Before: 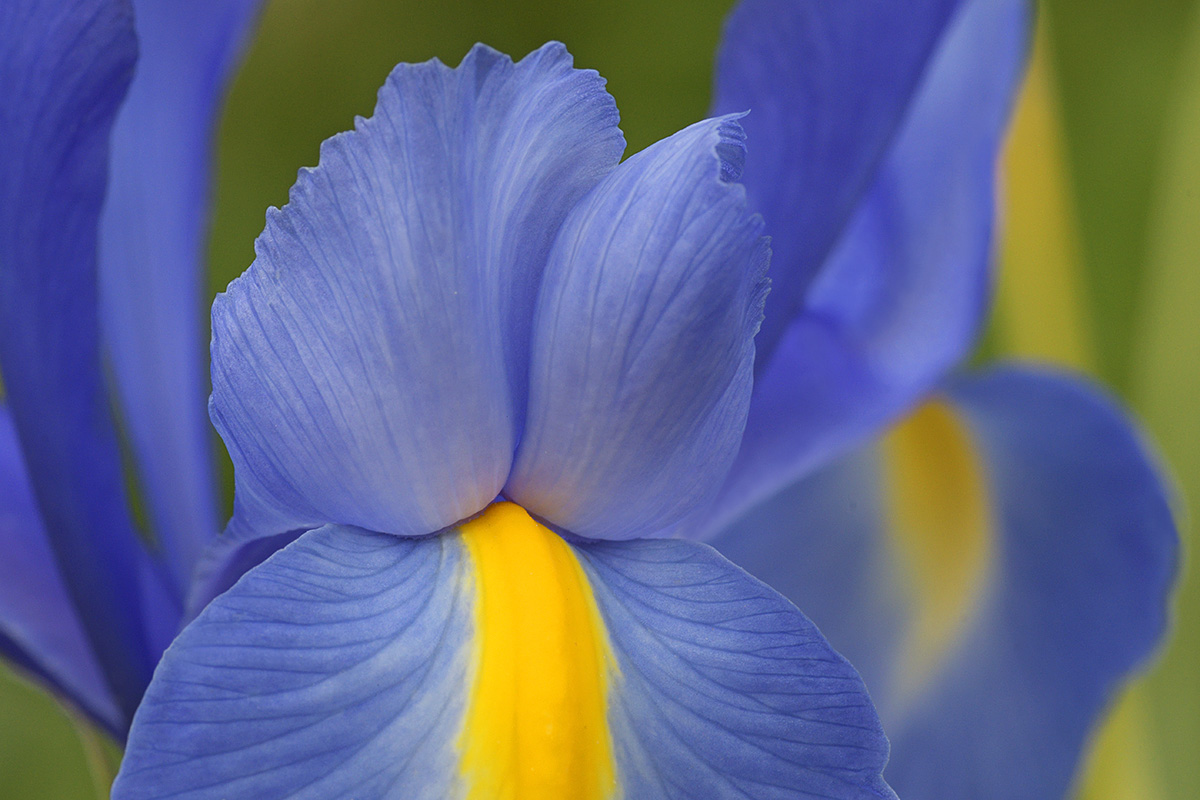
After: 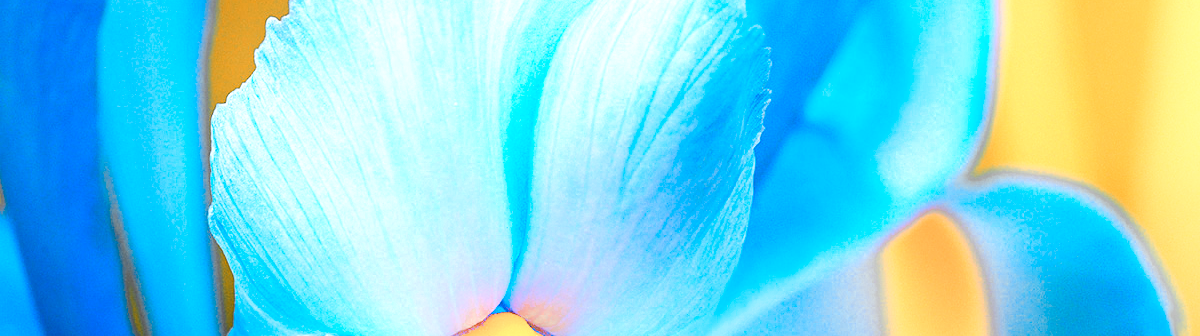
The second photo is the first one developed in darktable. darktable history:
shadows and highlights: shadows -89.43, highlights 91.93, soften with gaussian
base curve: curves: ch0 [(0, 0) (0.028, 0.03) (0.105, 0.232) (0.387, 0.748) (0.754, 0.968) (1, 1)], preserve colors none
color zones: curves: ch0 [(0.009, 0.528) (0.136, 0.6) (0.255, 0.586) (0.39, 0.528) (0.522, 0.584) (0.686, 0.736) (0.849, 0.561)]; ch1 [(0.045, 0.781) (0.14, 0.416) (0.257, 0.695) (0.442, 0.032) (0.738, 0.338) (0.818, 0.632) (0.891, 0.741) (1, 0.704)]; ch2 [(0, 0.667) (0.141, 0.52) (0.26, 0.37) (0.474, 0.432) (0.743, 0.286)]
crop and rotate: top 23.664%, bottom 34.272%
